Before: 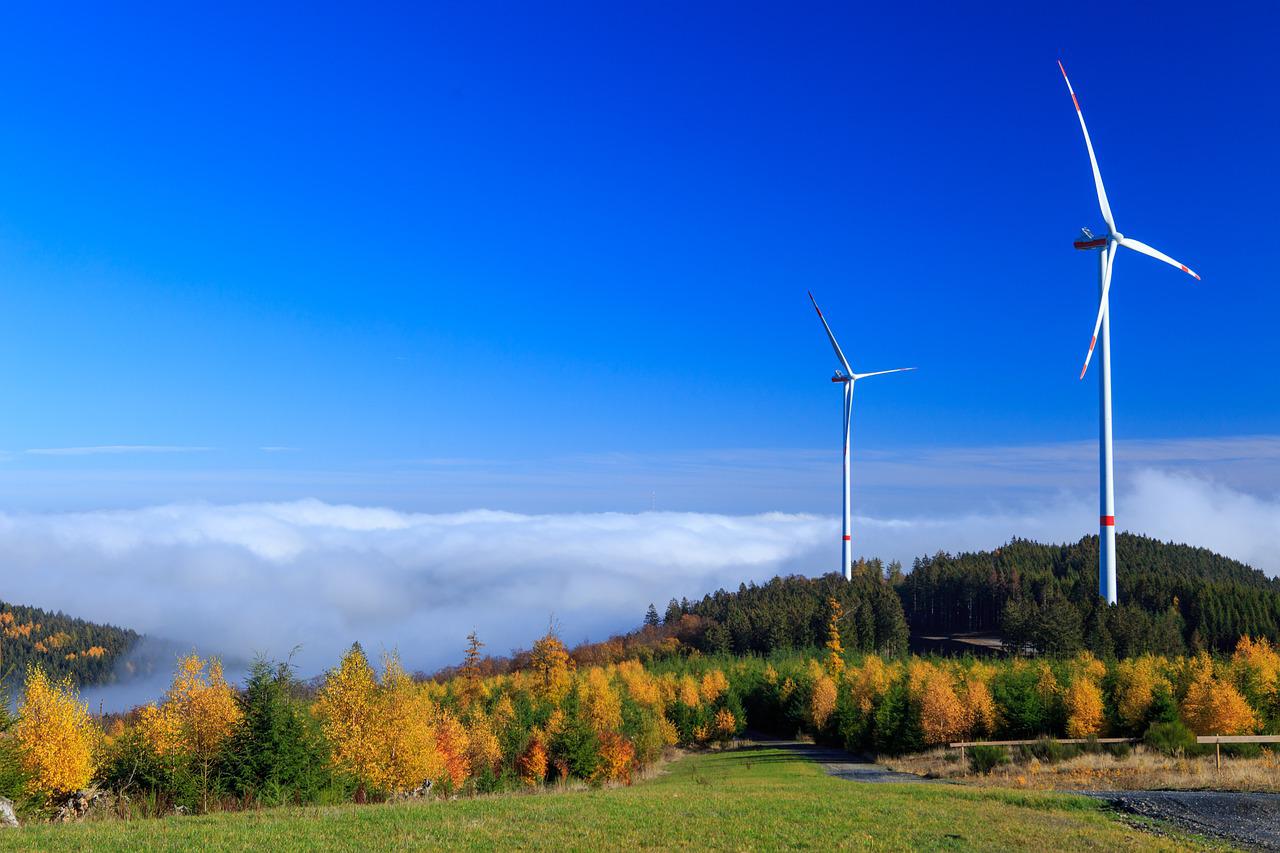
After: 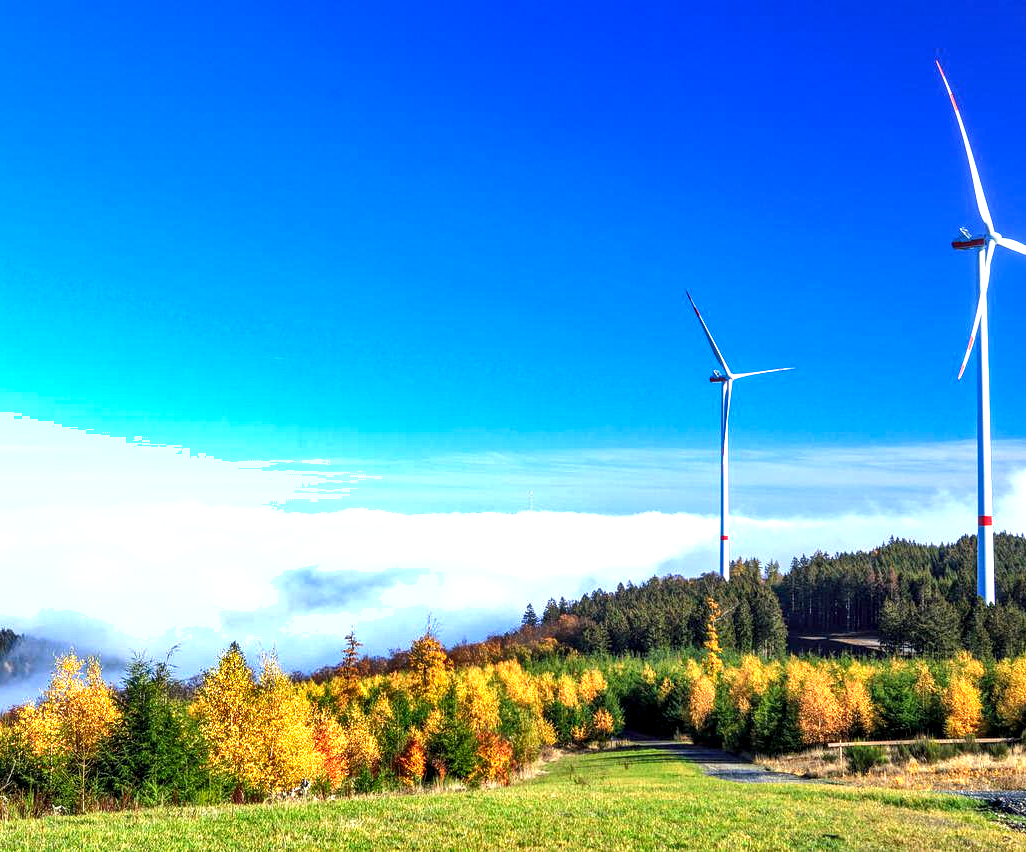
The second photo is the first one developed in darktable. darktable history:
crop and rotate: left 9.597%, right 10.195%
exposure: black level correction 0, exposure 1.45 EV, compensate exposure bias true, compensate highlight preservation false
rotate and perspective: automatic cropping original format, crop left 0, crop top 0
graduated density: on, module defaults
shadows and highlights: soften with gaussian
local contrast: detail 142%
